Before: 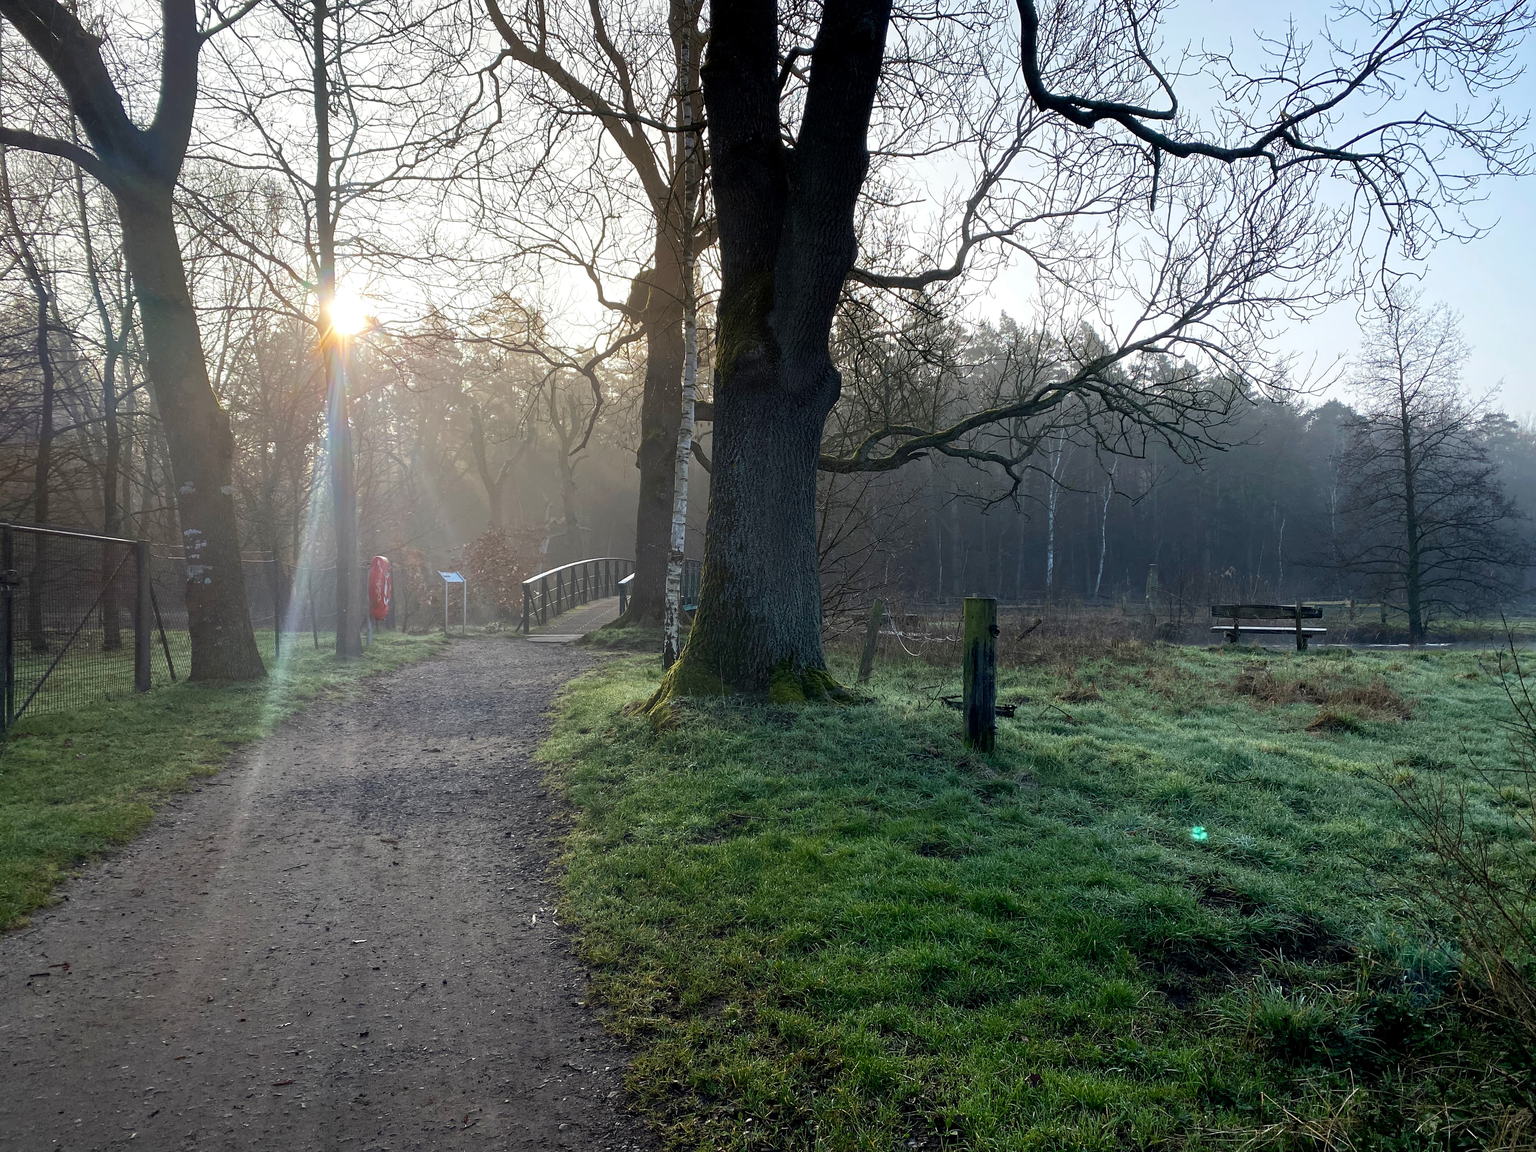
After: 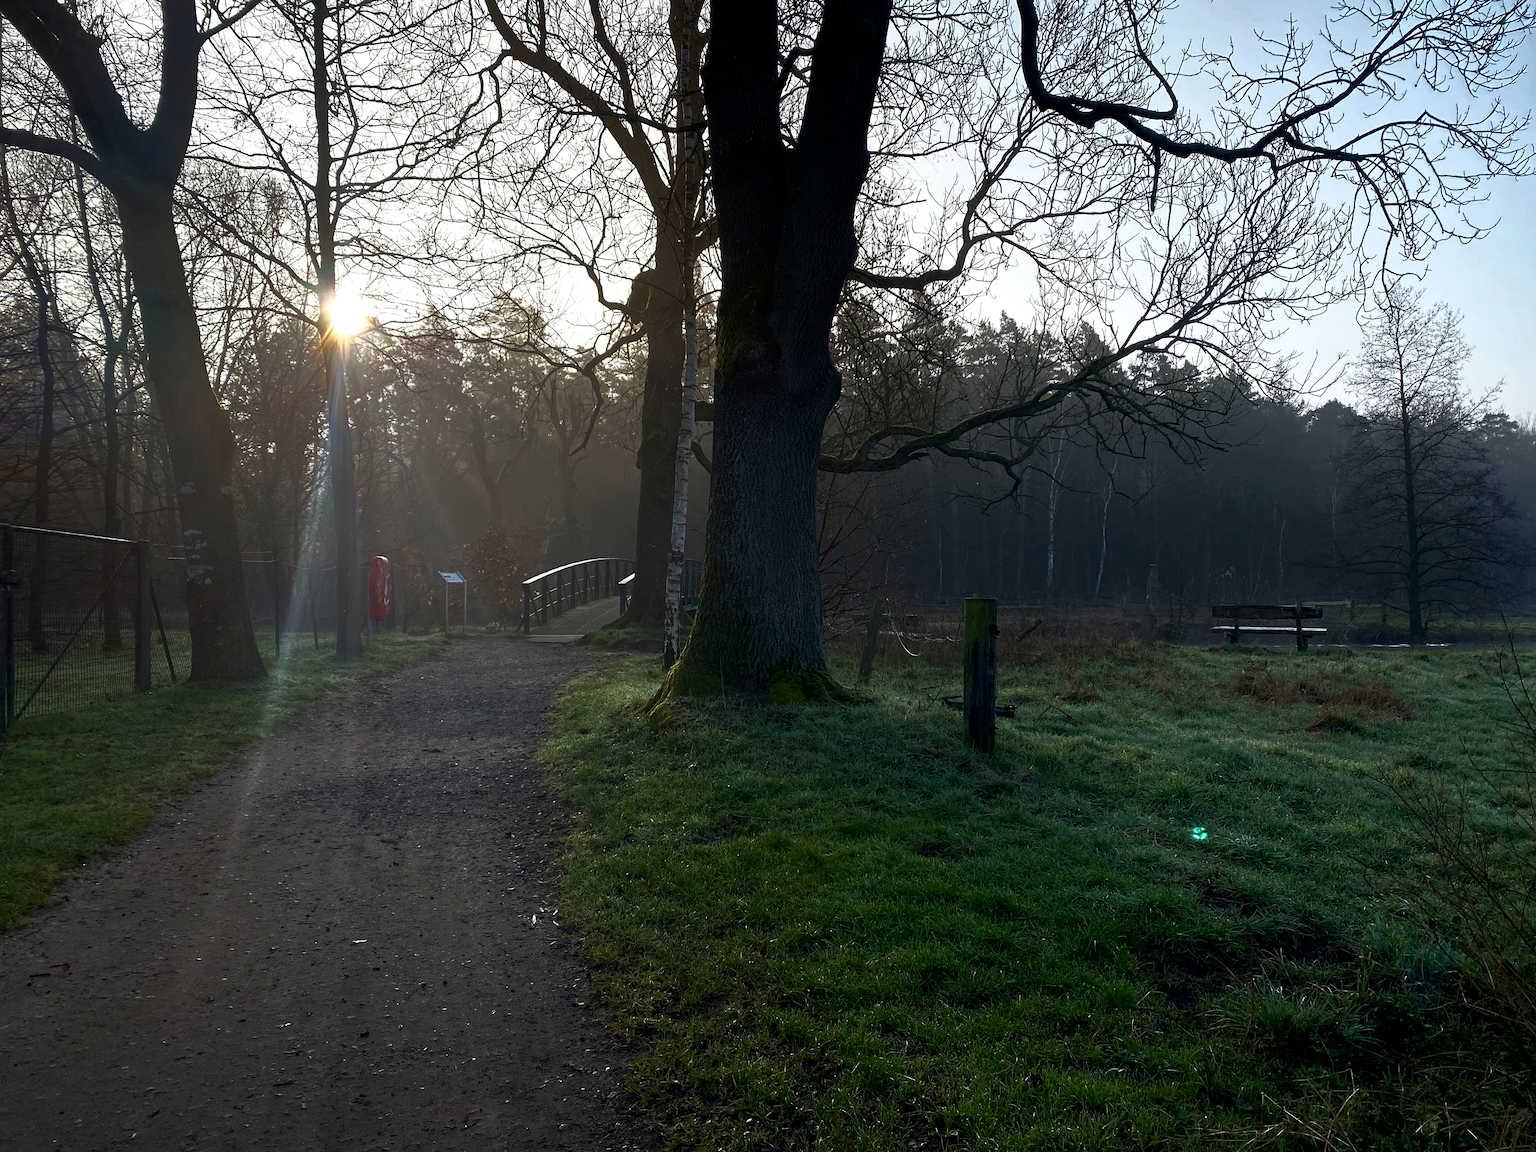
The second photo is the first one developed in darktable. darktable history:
tone equalizer: -8 EV 0.075 EV, mask exposure compensation -0.498 EV
contrast brightness saturation: contrast 0.148, brightness -0.007, saturation 0.1
base curve: curves: ch0 [(0, 0) (0.564, 0.291) (0.802, 0.731) (1, 1)]
